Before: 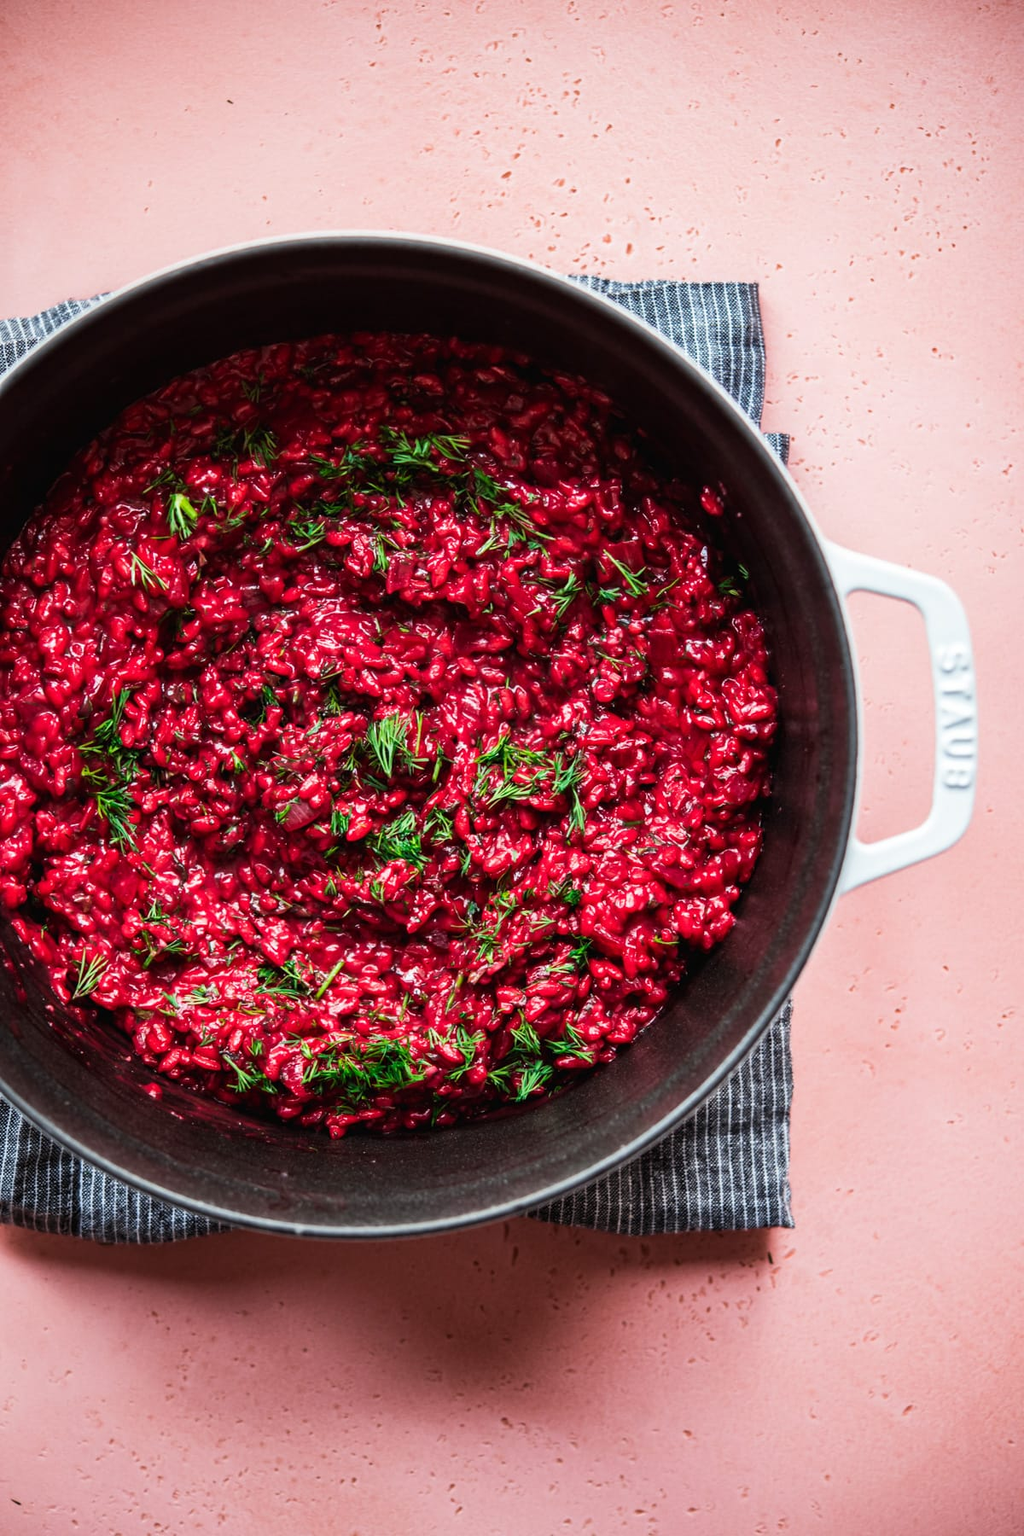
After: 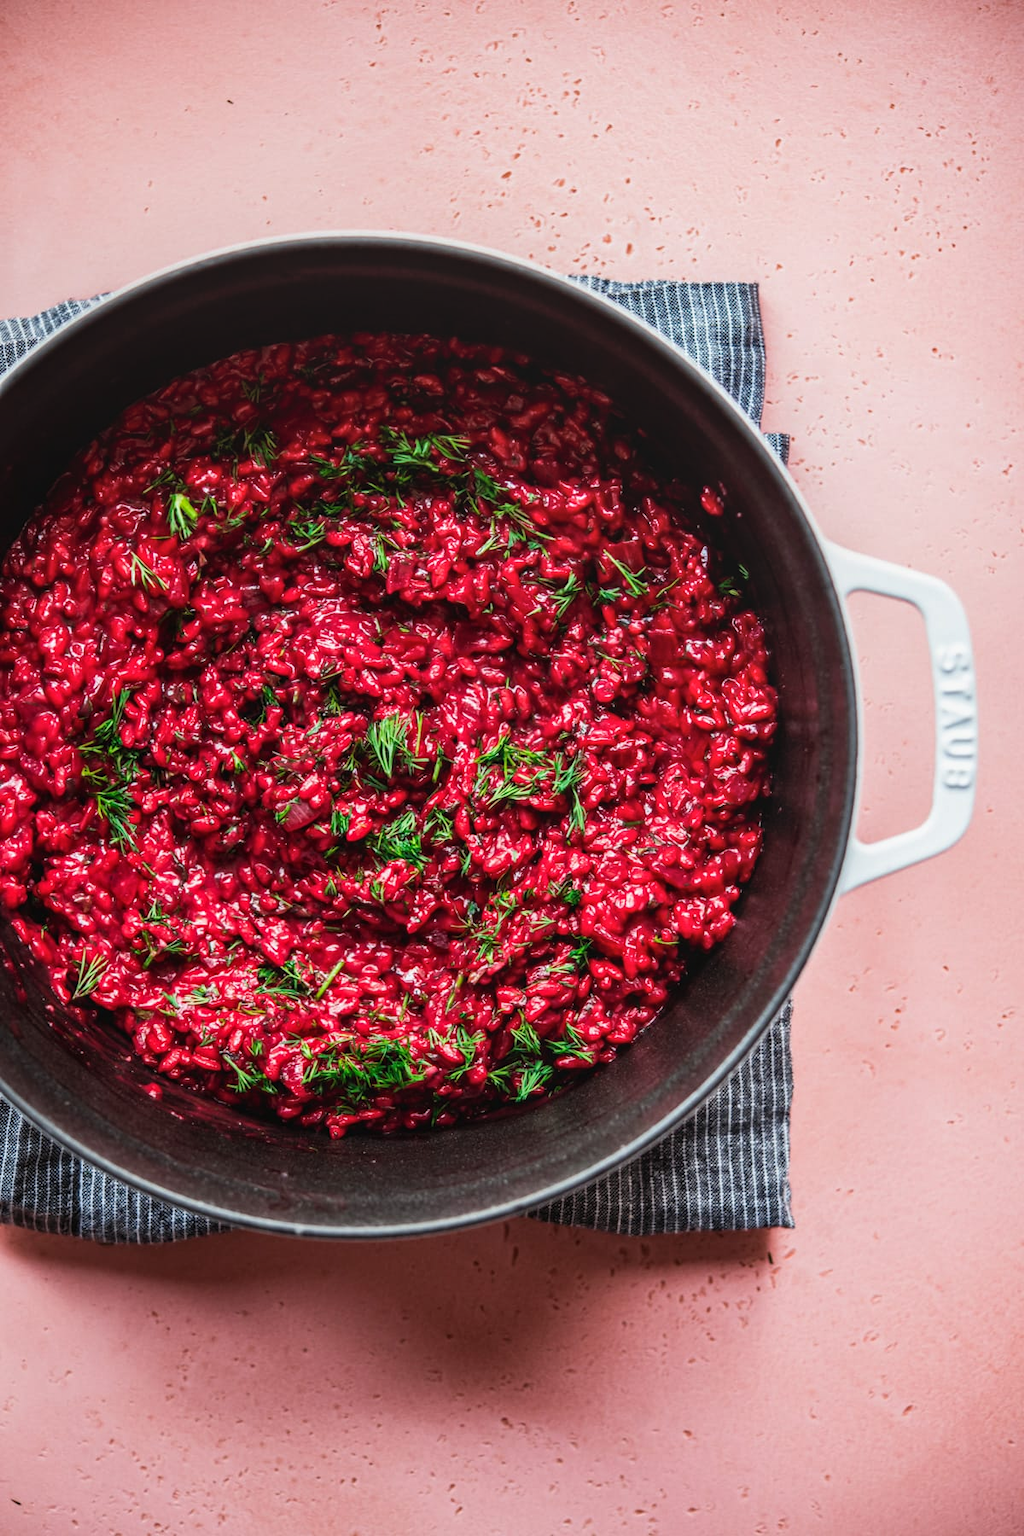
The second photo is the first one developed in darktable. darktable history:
local contrast: detail 110%
tone equalizer: on, module defaults
